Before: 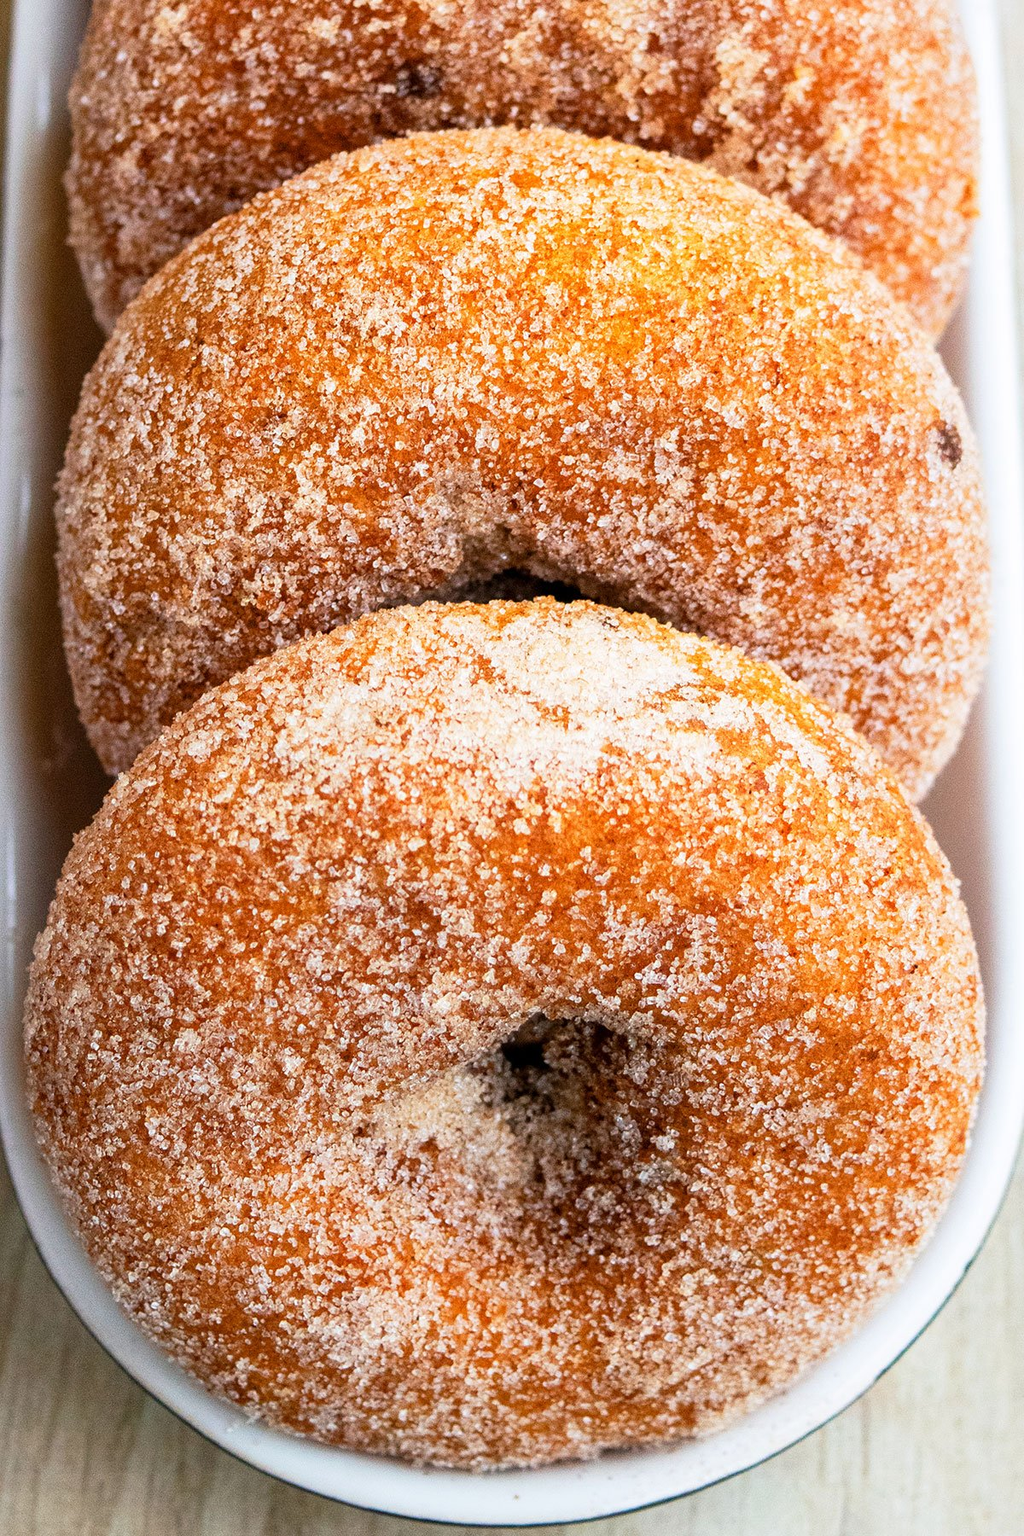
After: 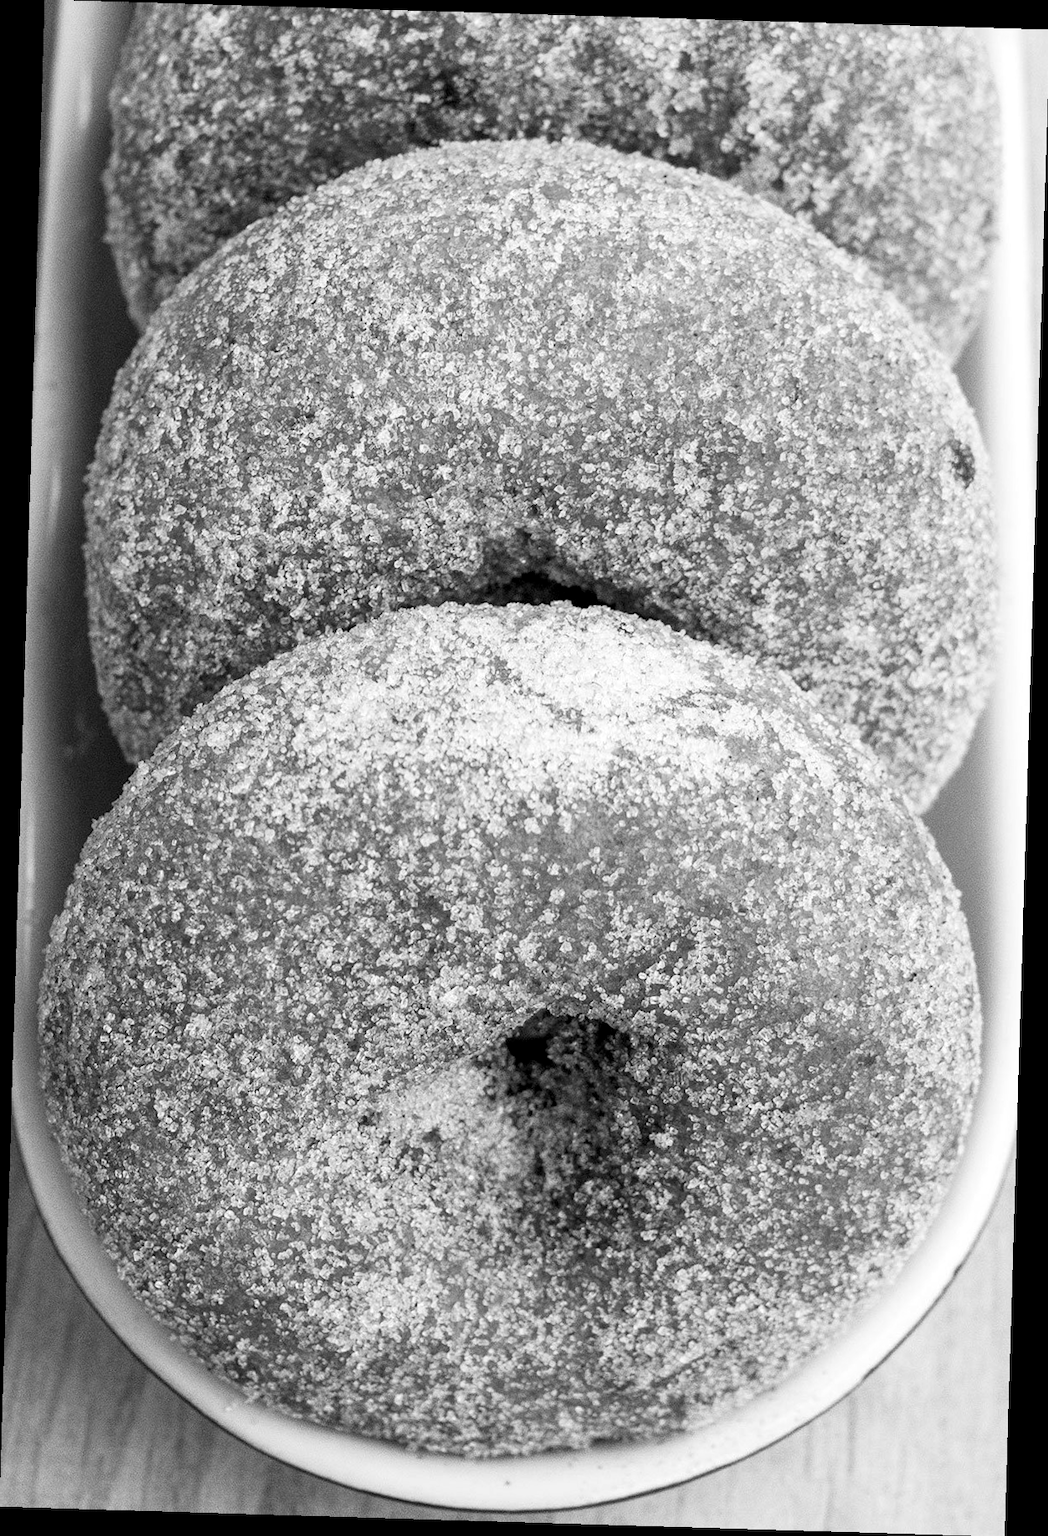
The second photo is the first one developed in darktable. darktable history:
rotate and perspective: rotation 1.72°, automatic cropping off
white balance: emerald 1
local contrast: highlights 100%, shadows 100%, detail 120%, midtone range 0.2
monochrome: on, module defaults
